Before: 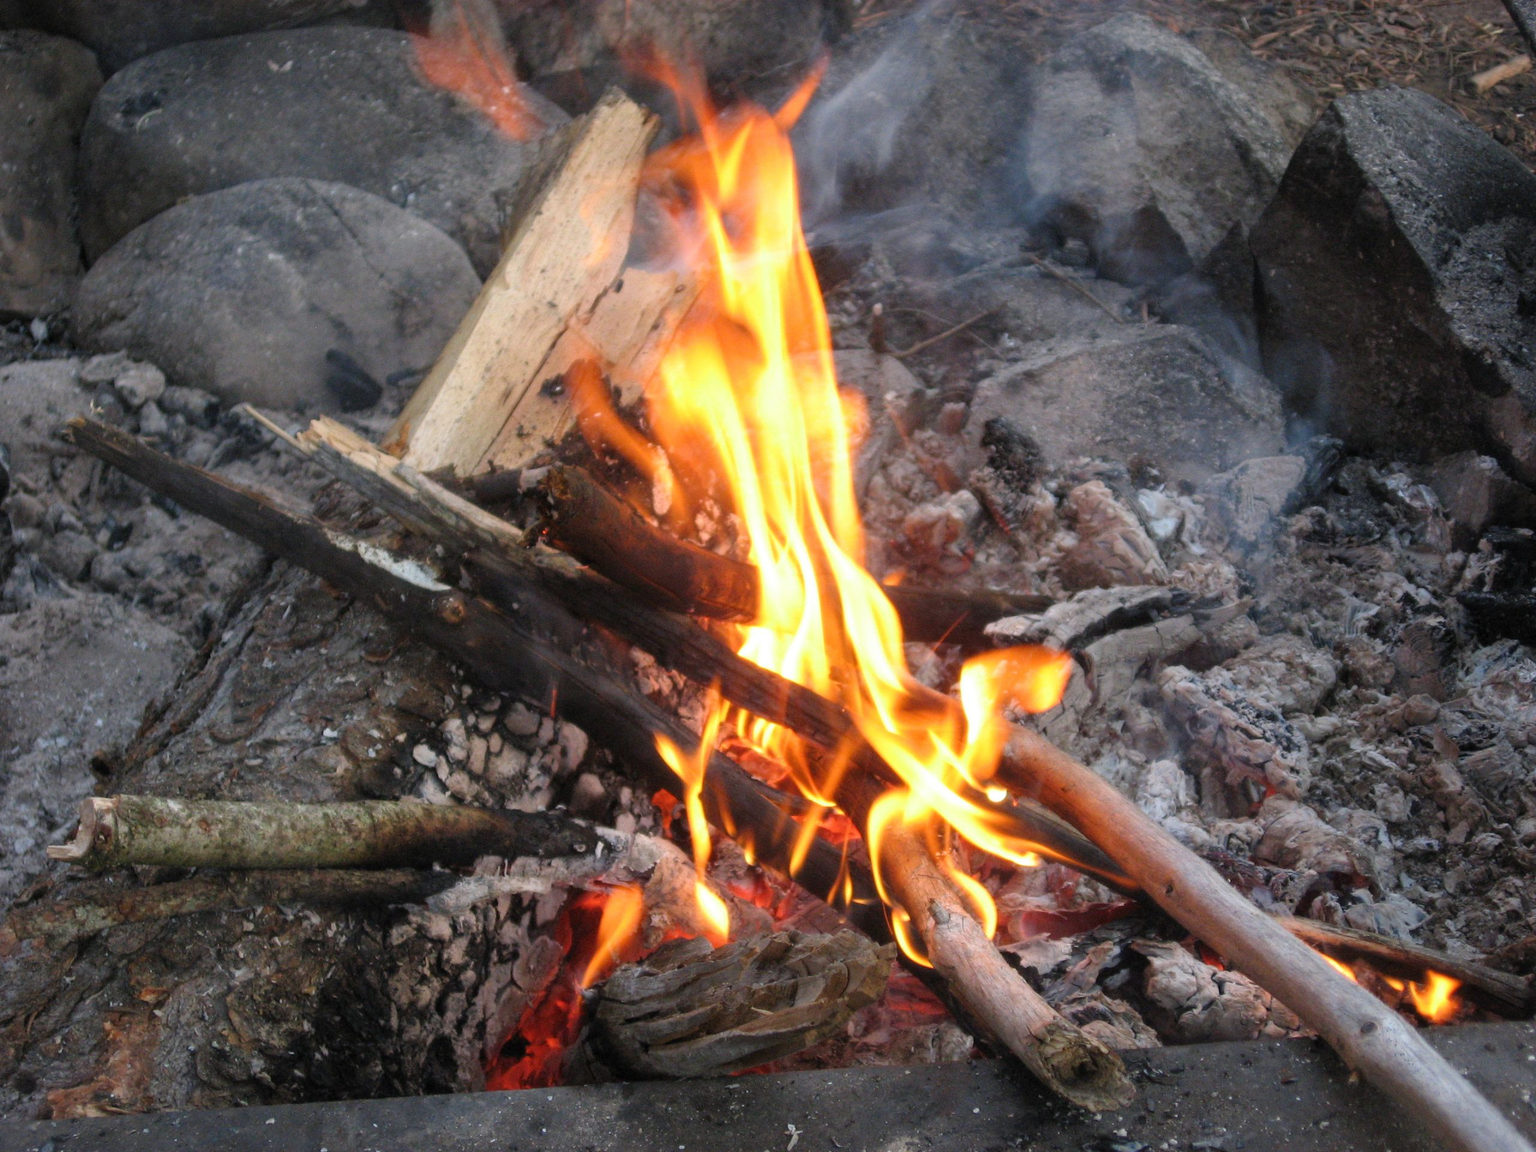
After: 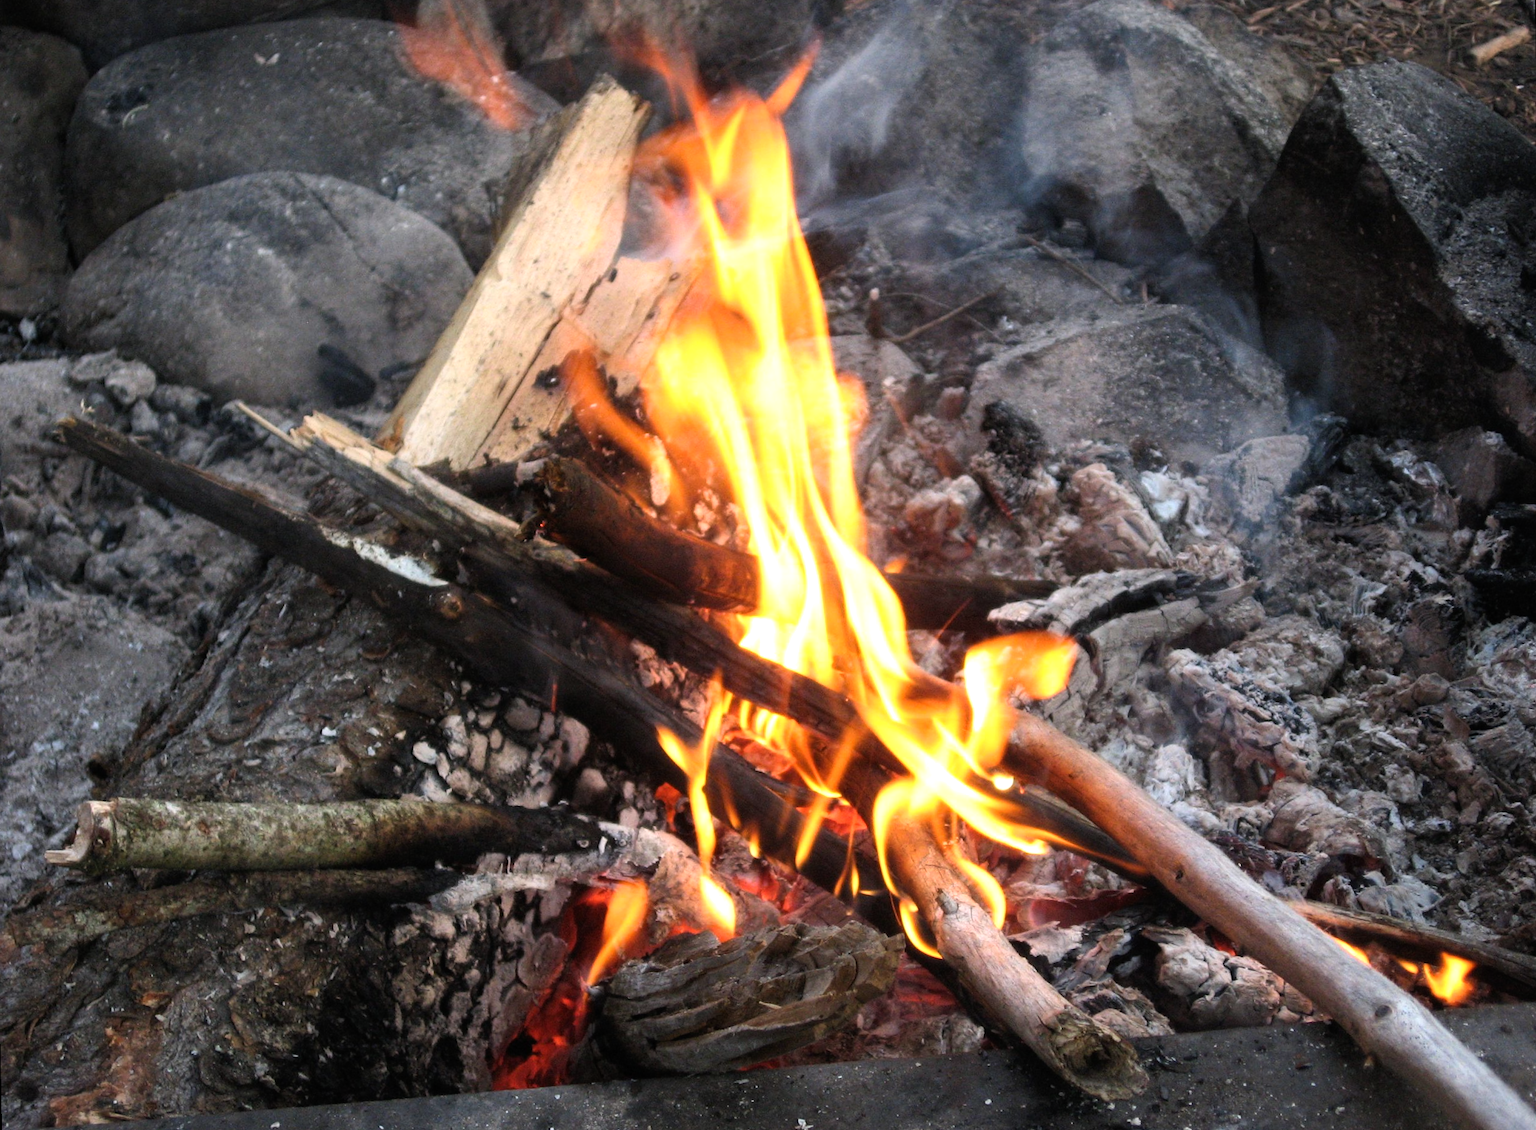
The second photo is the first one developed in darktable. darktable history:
rotate and perspective: rotation -1°, crop left 0.011, crop right 0.989, crop top 0.025, crop bottom 0.975
tone equalizer: -8 EV -0.417 EV, -7 EV -0.389 EV, -6 EV -0.333 EV, -5 EV -0.222 EV, -3 EV 0.222 EV, -2 EV 0.333 EV, -1 EV 0.389 EV, +0 EV 0.417 EV, edges refinement/feathering 500, mask exposure compensation -1.57 EV, preserve details no
rgb curve: curves: ch0 [(0, 0) (0.078, 0.051) (0.929, 0.956) (1, 1)], compensate middle gray true
